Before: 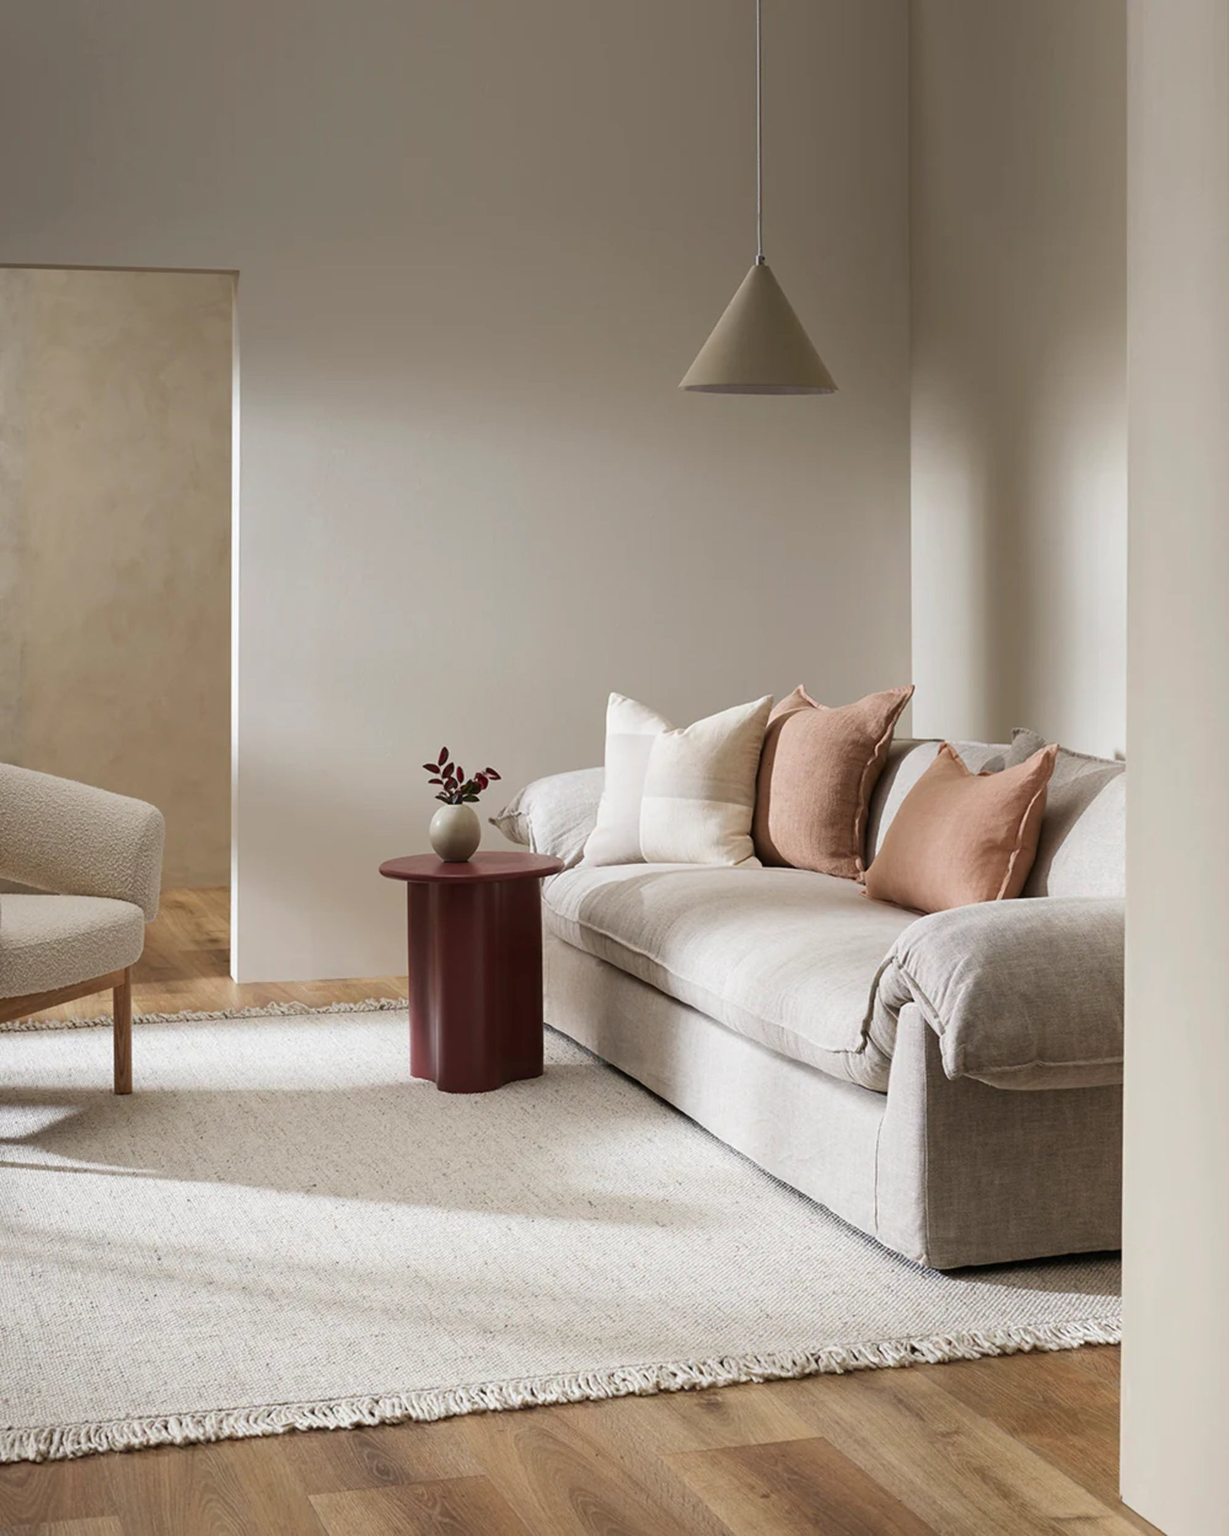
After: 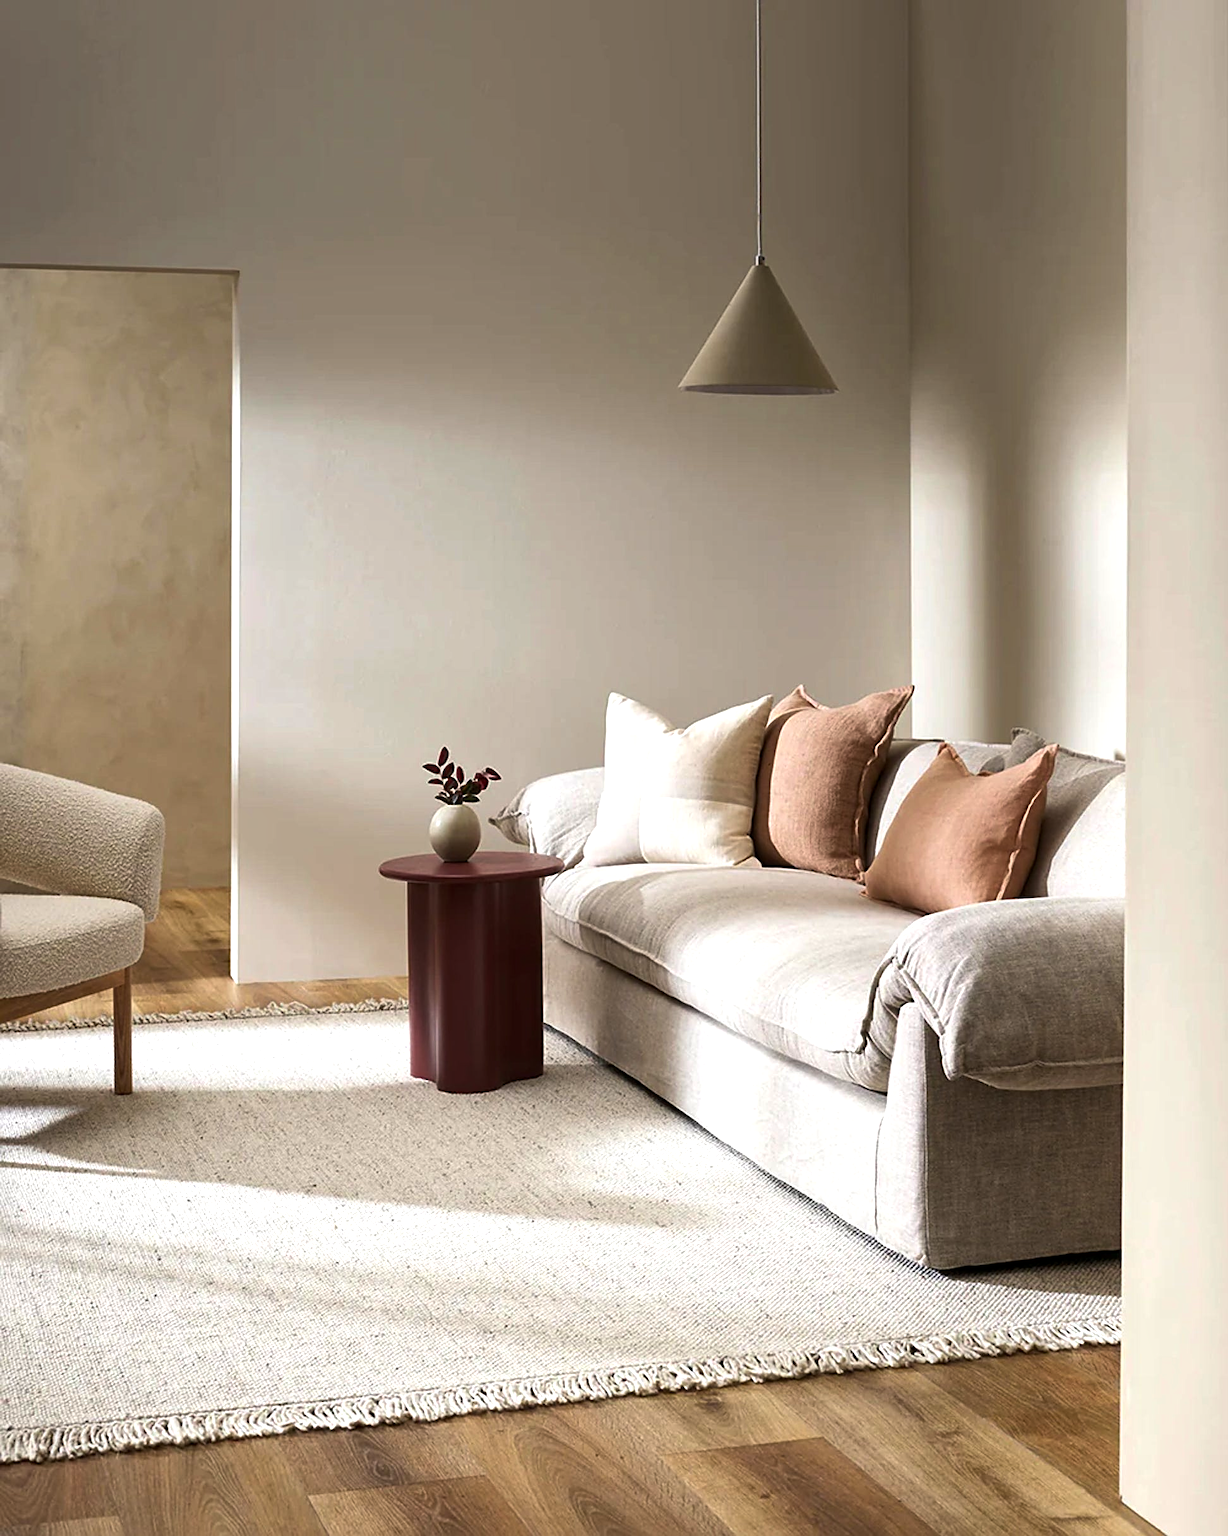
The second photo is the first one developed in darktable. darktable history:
color balance rgb: shadows lift › hue 87.13°, perceptual saturation grading › global saturation 0.021%, perceptual brilliance grading › highlights 14.167%, perceptual brilliance grading › shadows -18.534%, global vibrance 34.623%
tone equalizer: on, module defaults
local contrast: mode bilateral grid, contrast 19, coarseness 50, detail 120%, midtone range 0.2
sharpen: on, module defaults
